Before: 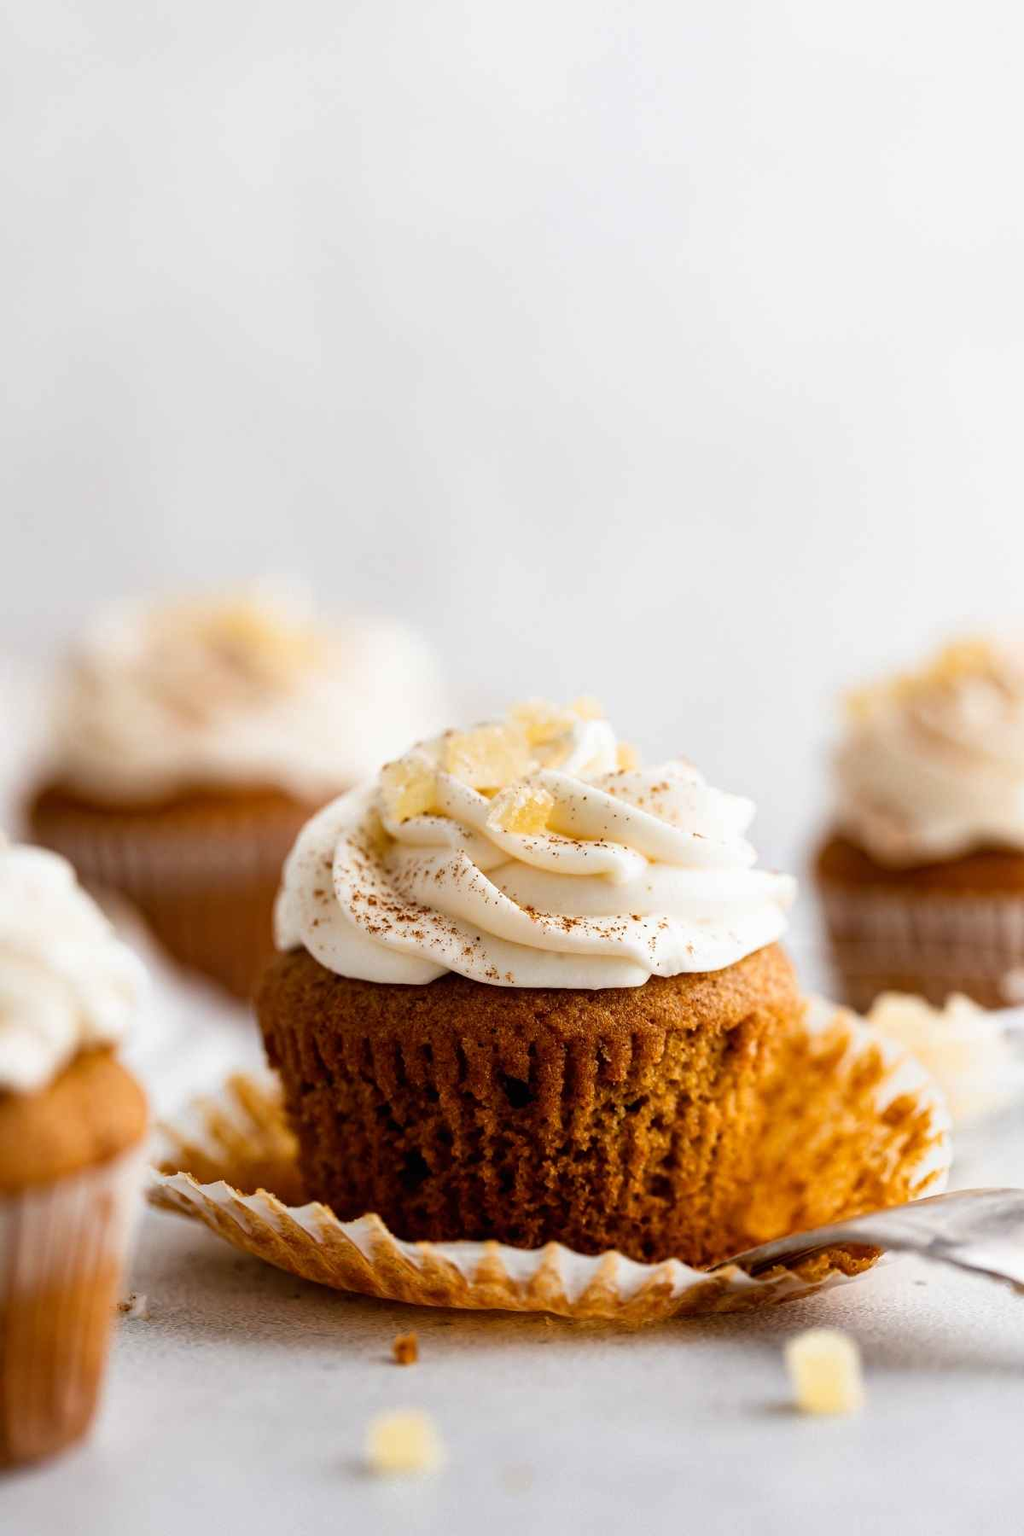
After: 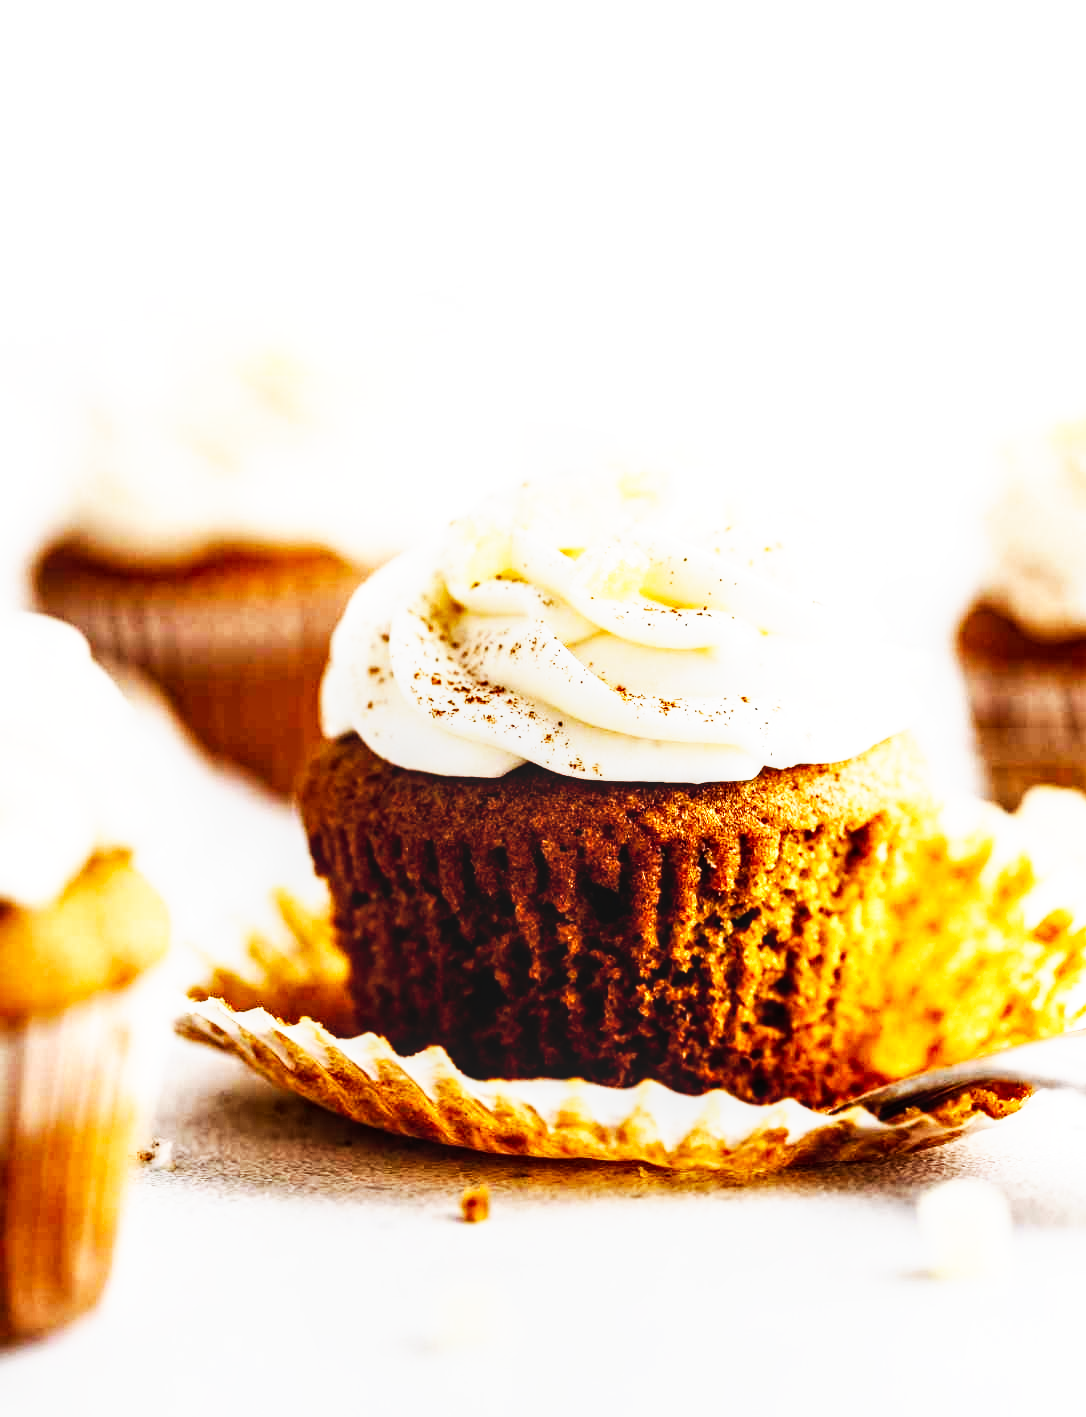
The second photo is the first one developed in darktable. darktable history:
base curve: curves: ch0 [(0, 0) (0.007, 0.004) (0.027, 0.03) (0.046, 0.07) (0.207, 0.54) (0.442, 0.872) (0.673, 0.972) (1, 1)], preserve colors none
local contrast: on, module defaults
crop: top 20.916%, right 9.437%, bottom 0.316%
tone equalizer: -8 EV -0.75 EV, -7 EV -0.7 EV, -6 EV -0.6 EV, -5 EV -0.4 EV, -3 EV 0.4 EV, -2 EV 0.6 EV, -1 EV 0.7 EV, +0 EV 0.75 EV, edges refinement/feathering 500, mask exposure compensation -1.57 EV, preserve details no
